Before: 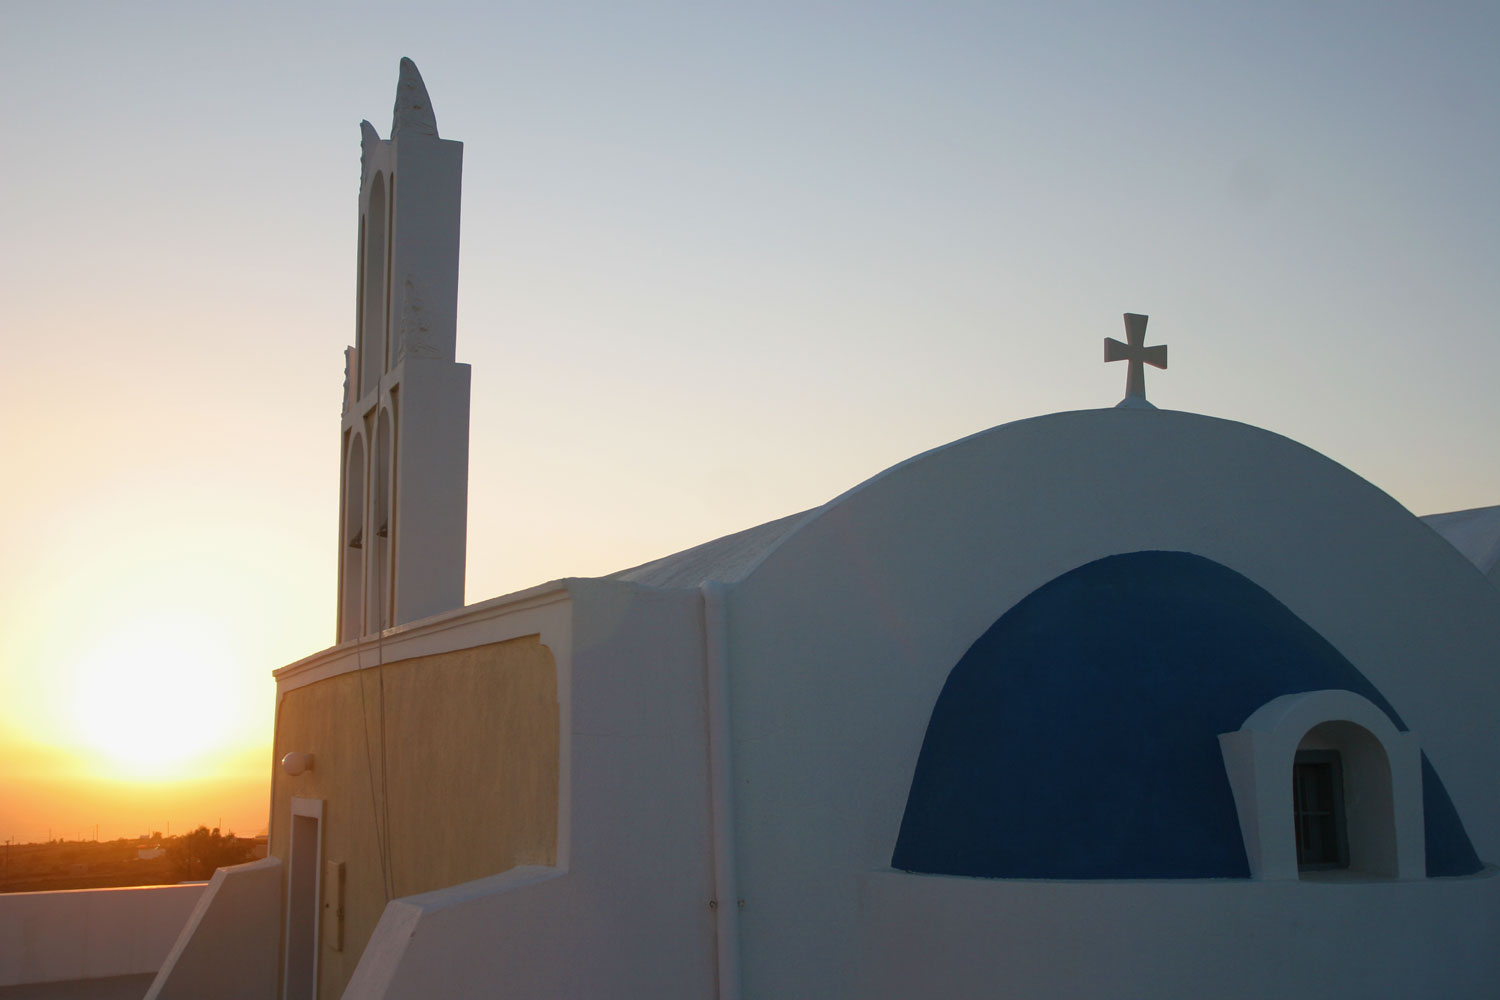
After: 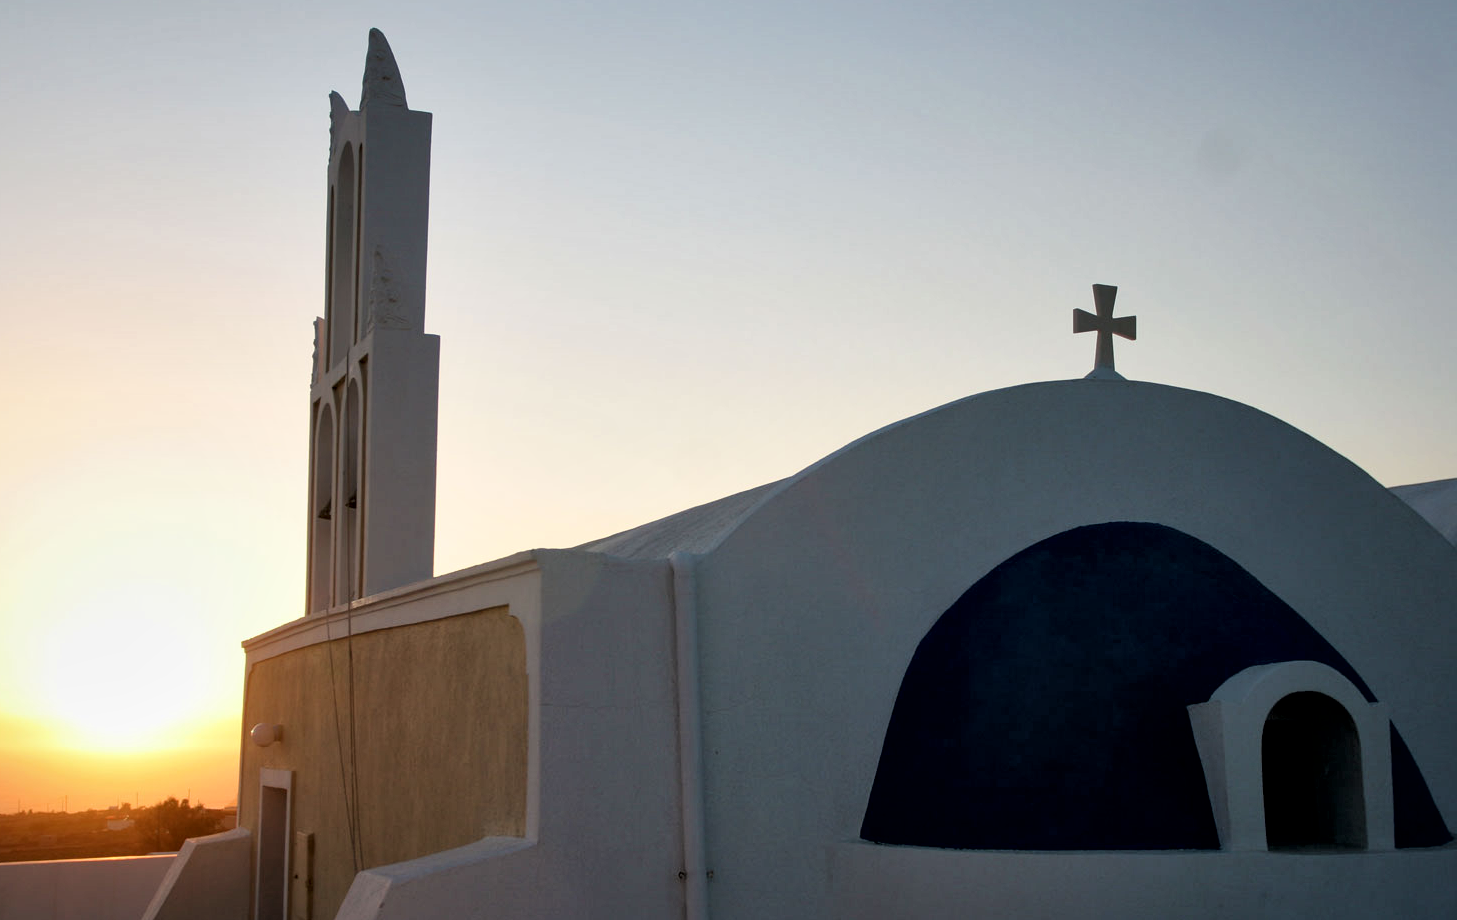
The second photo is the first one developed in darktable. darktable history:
filmic rgb: black relative exposure -4.91 EV, white relative exposure 2.84 EV, hardness 3.71, color science v6 (2022)
crop: left 2.092%, top 2.975%, right 0.77%, bottom 4.931%
local contrast: mode bilateral grid, contrast 26, coarseness 61, detail 151%, midtone range 0.2
